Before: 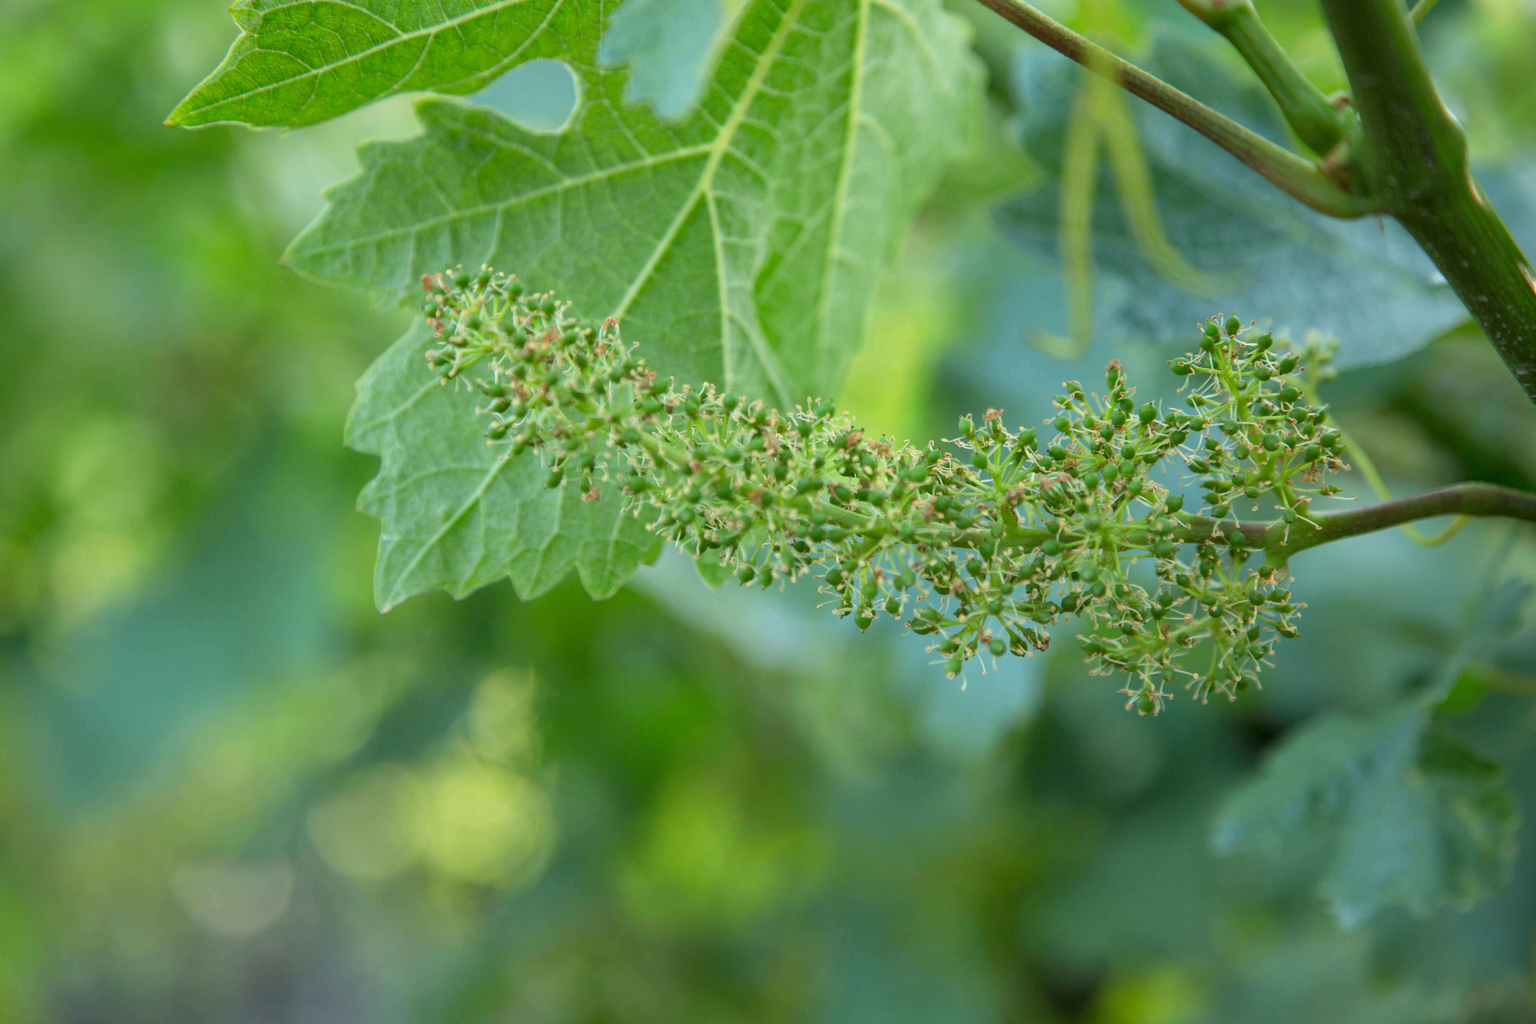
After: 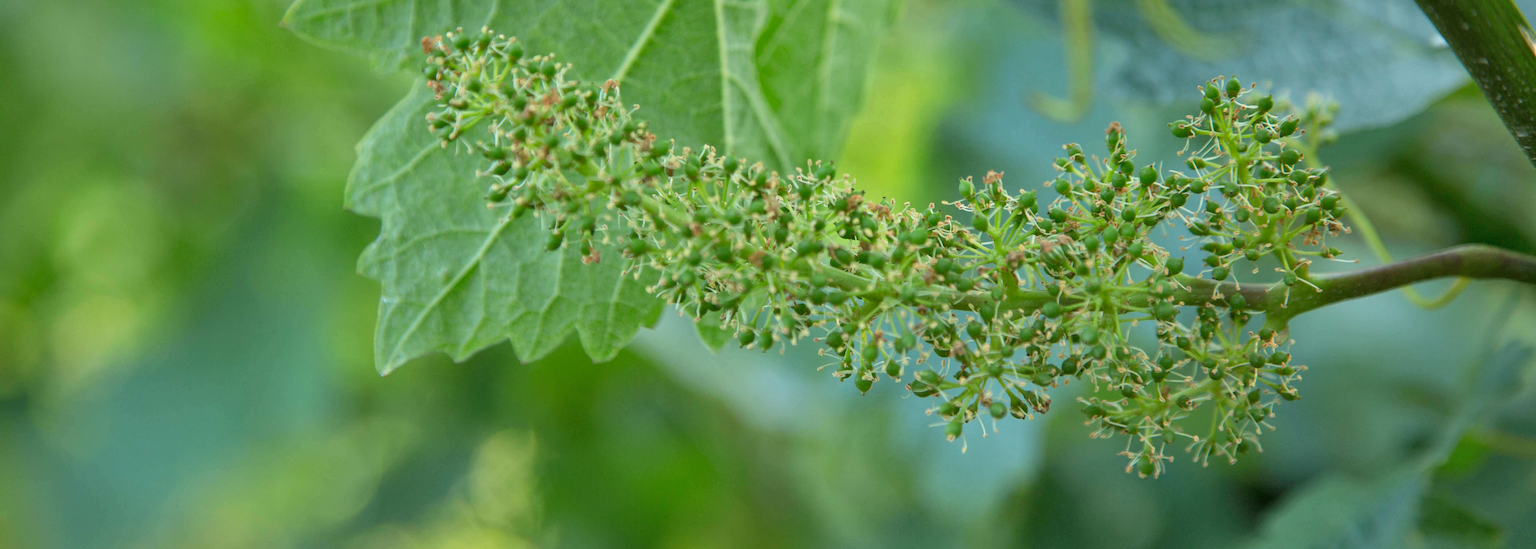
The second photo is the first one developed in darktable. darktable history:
crop and rotate: top 23.249%, bottom 23.075%
sharpen: amount 0.208
shadows and highlights: low approximation 0.01, soften with gaussian
